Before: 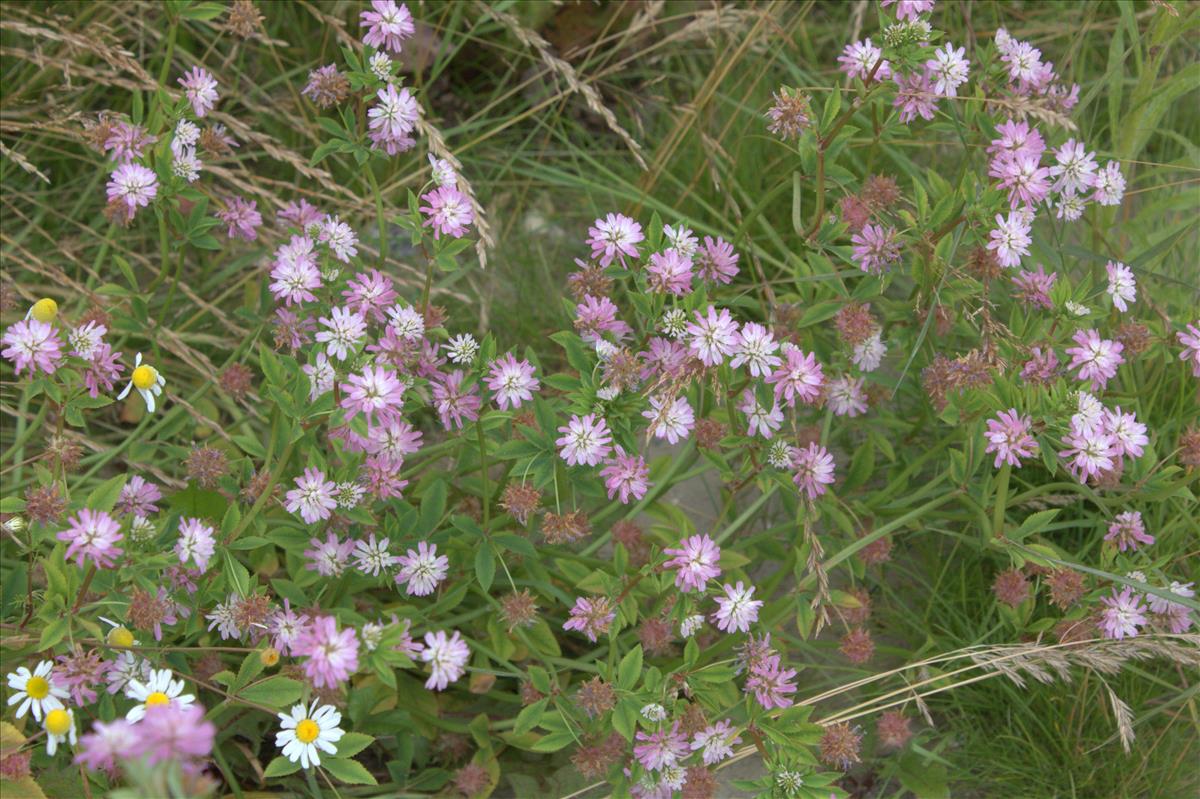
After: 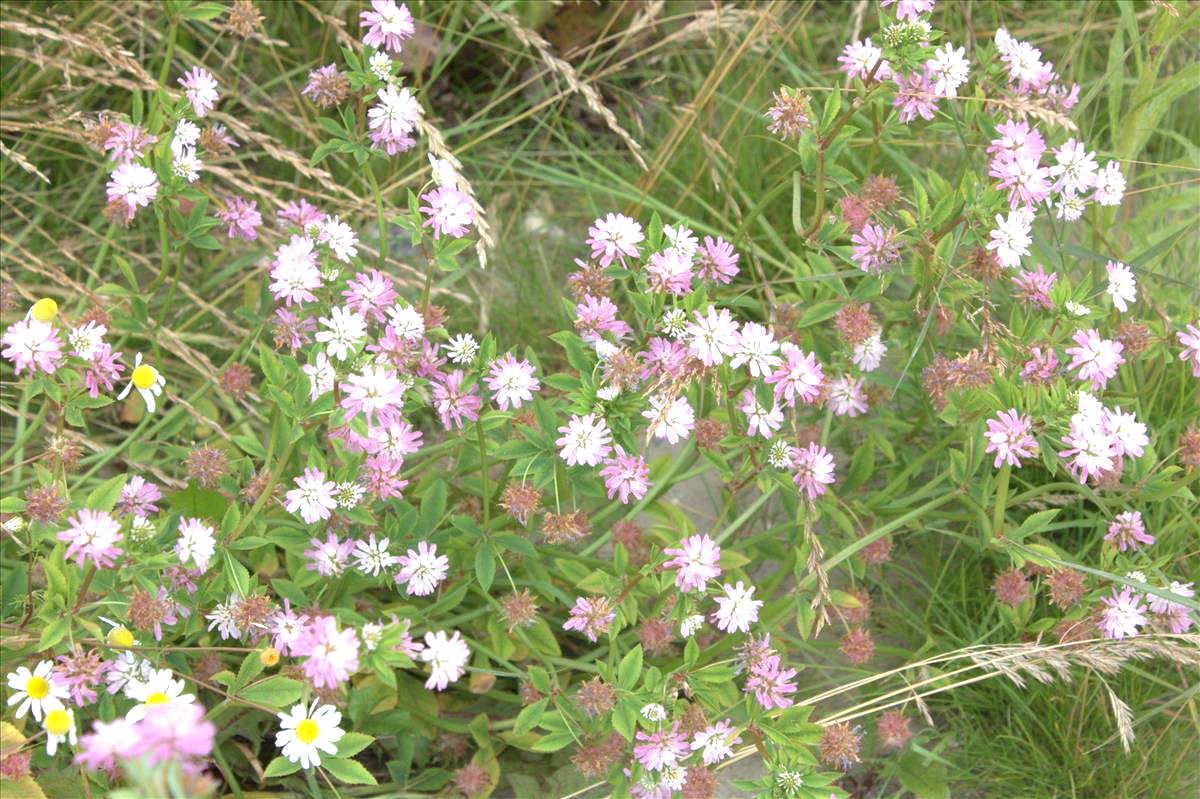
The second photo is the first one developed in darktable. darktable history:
exposure: exposure 0.637 EV, compensate highlight preservation false
tone equalizer: -8 EV -0.451 EV, -7 EV -0.375 EV, -6 EV -0.323 EV, -5 EV -0.202 EV, -3 EV 0.203 EV, -2 EV 0.35 EV, -1 EV 0.368 EV, +0 EV 0.43 EV
